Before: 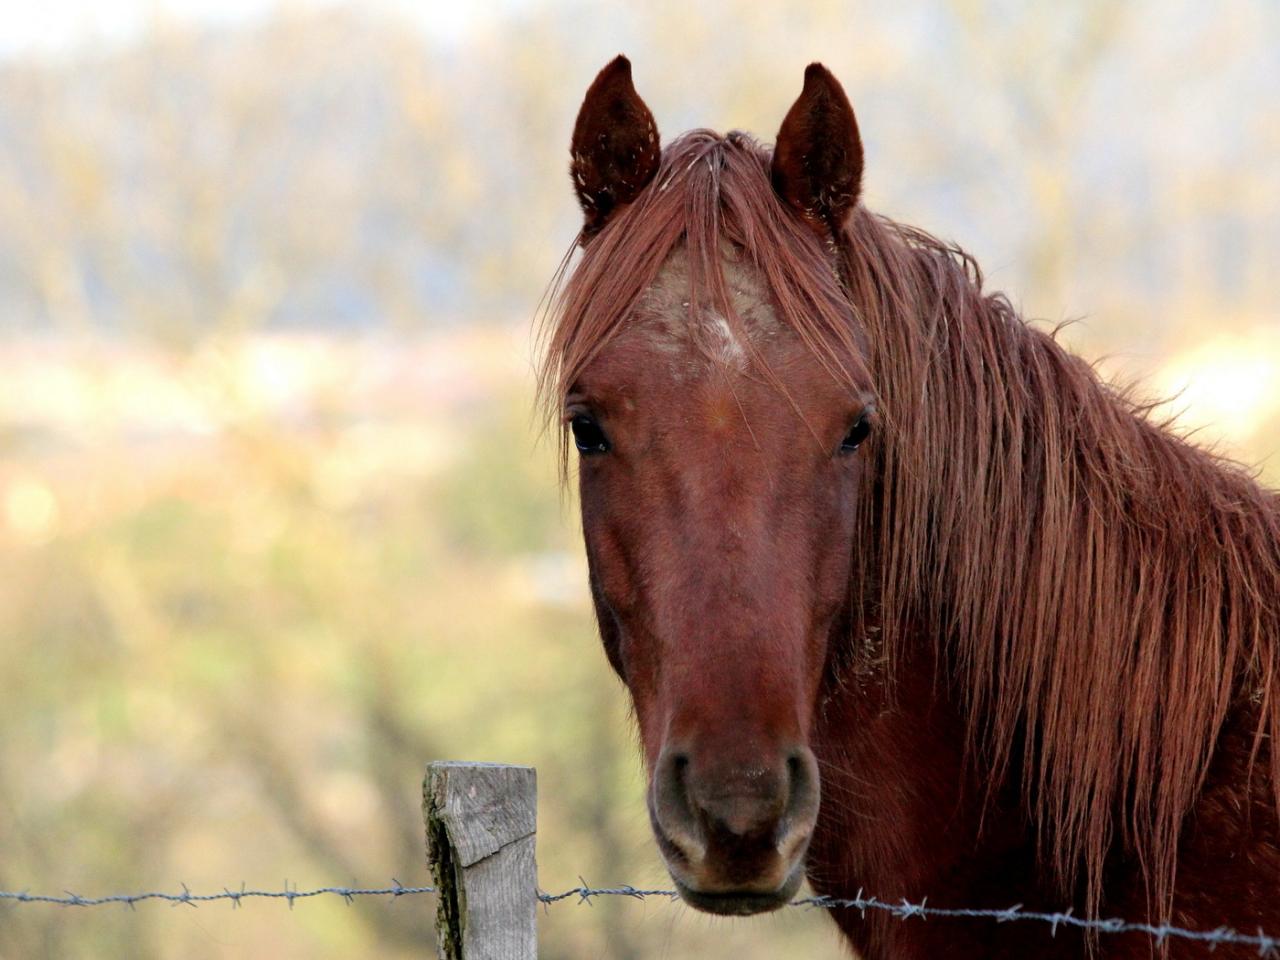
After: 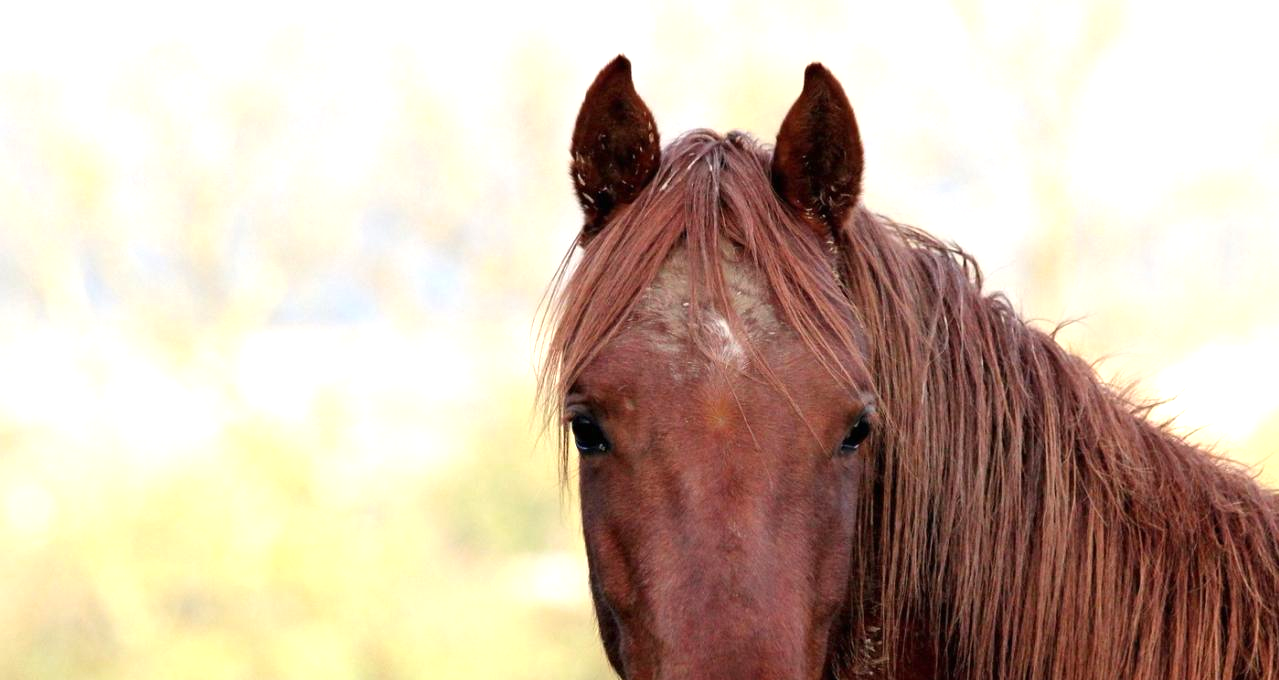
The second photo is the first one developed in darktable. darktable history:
exposure: black level correction 0, exposure 0.593 EV, compensate exposure bias true, compensate highlight preservation false
crop: bottom 29.089%
